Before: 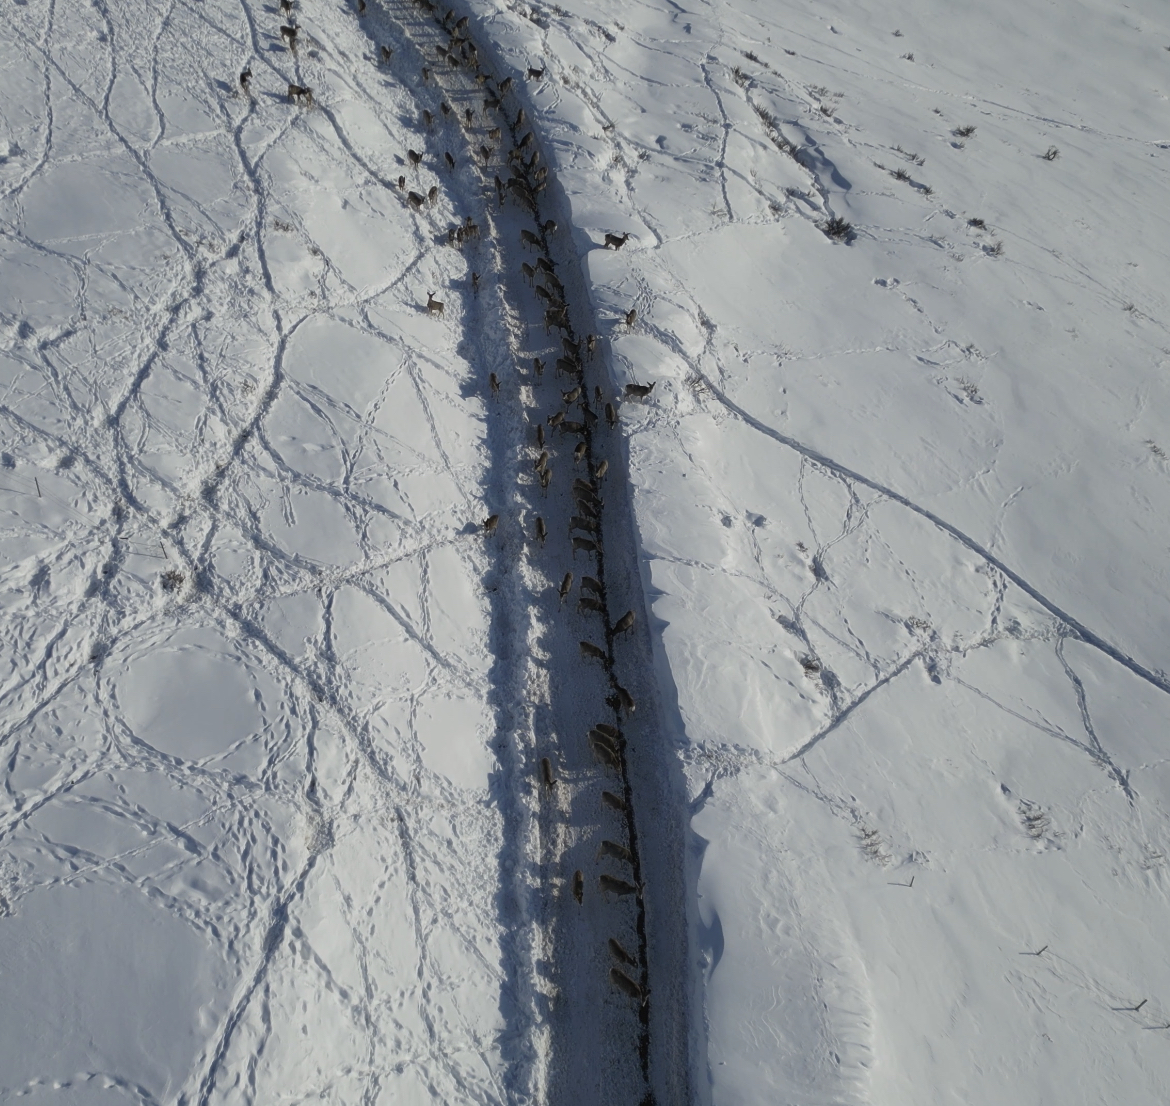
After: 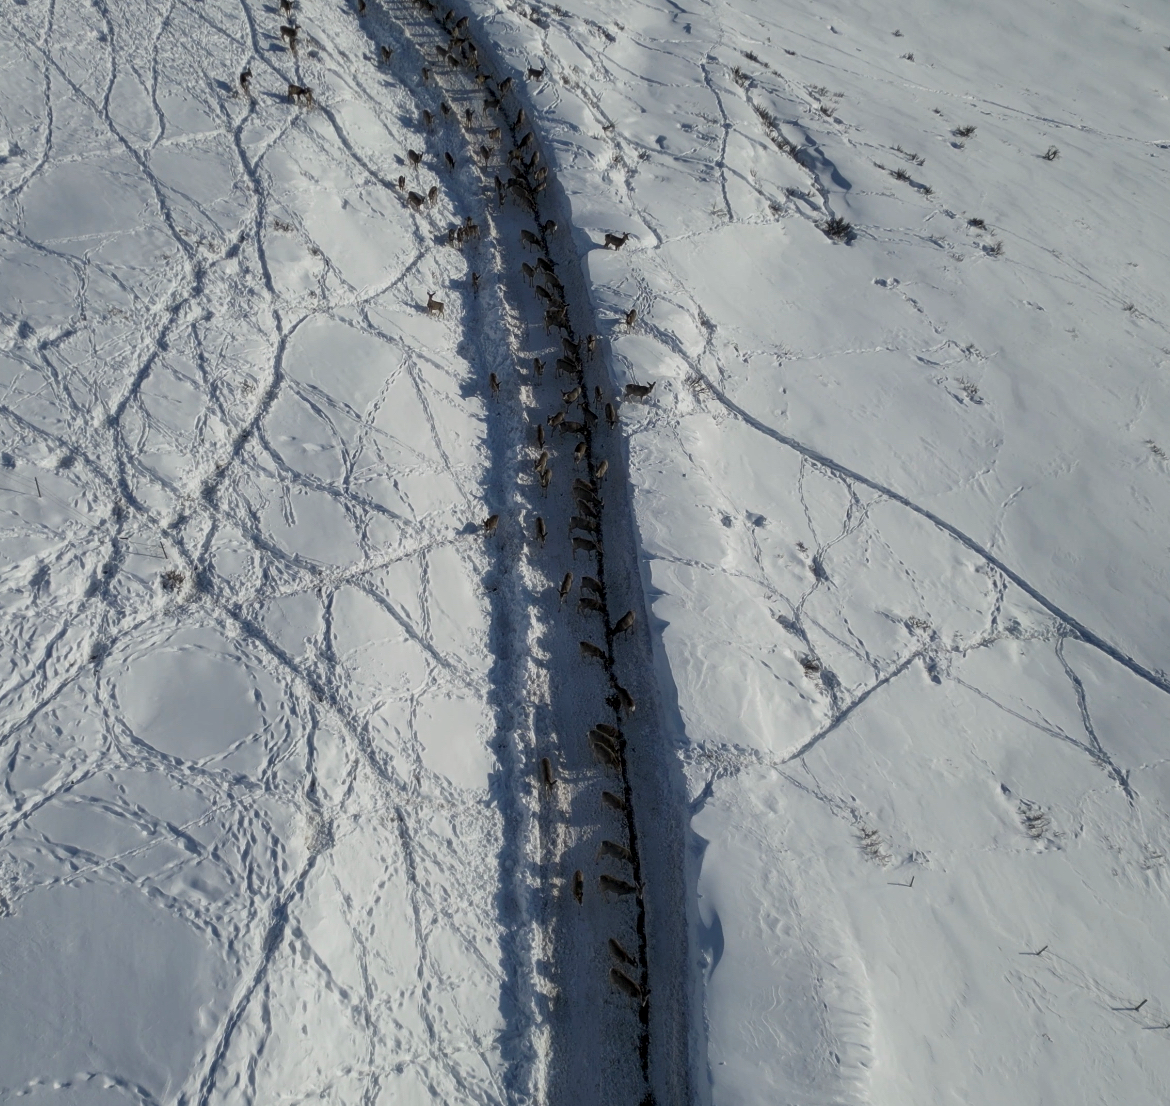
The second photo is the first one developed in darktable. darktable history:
local contrast: on, module defaults
bloom: size 5%, threshold 95%, strength 15%
